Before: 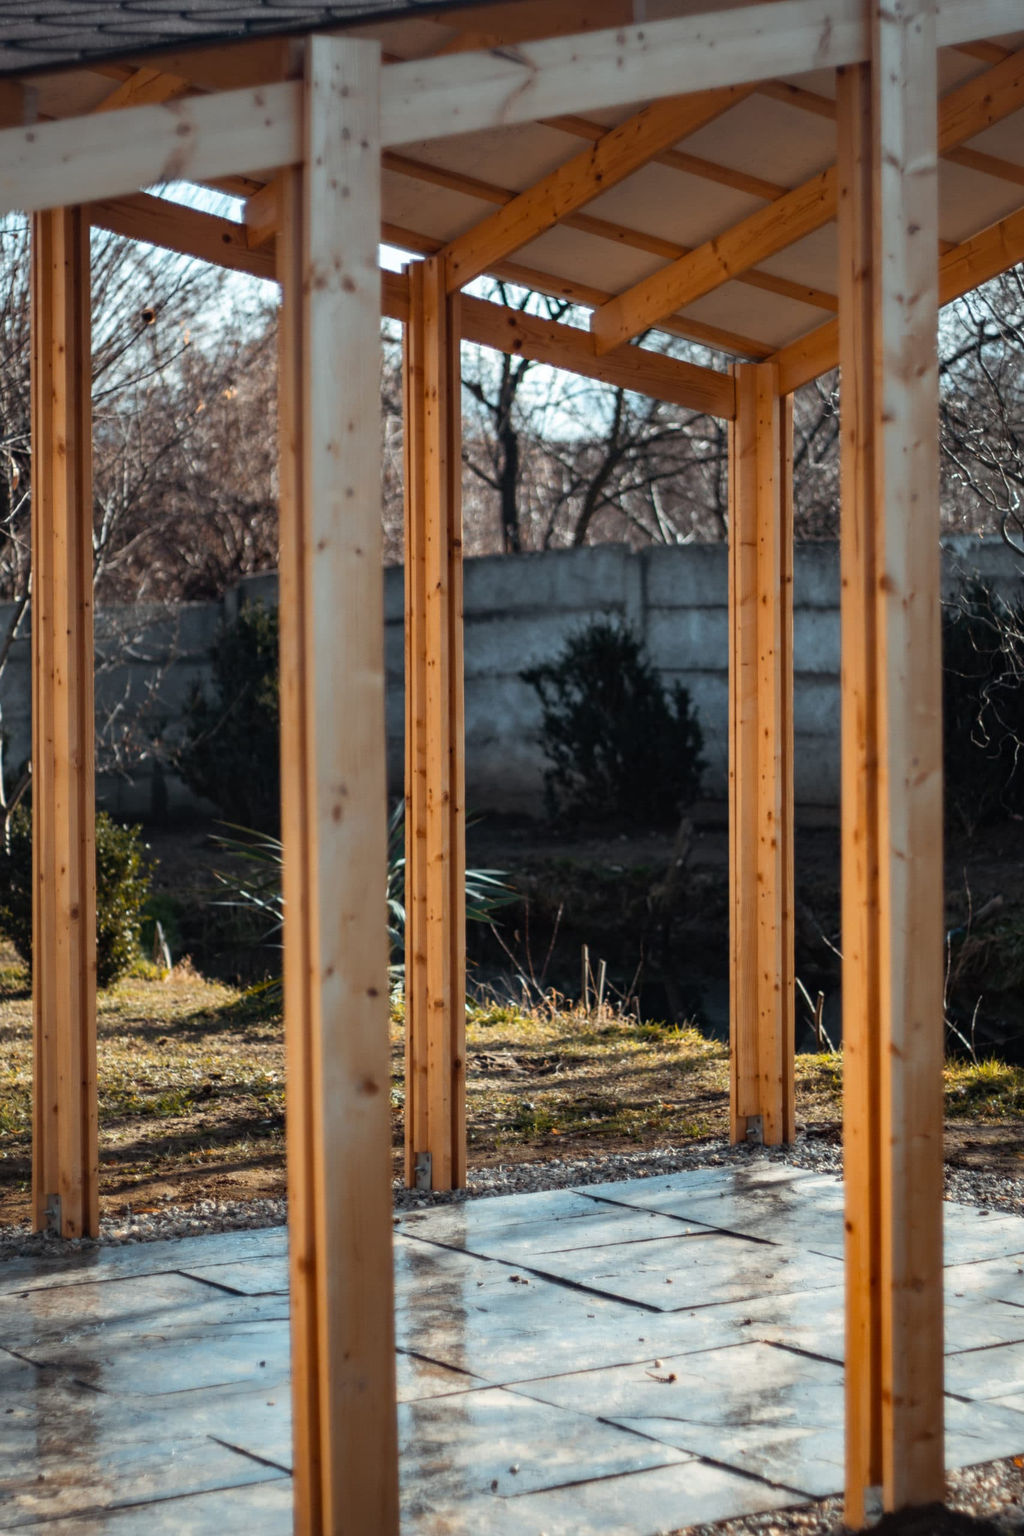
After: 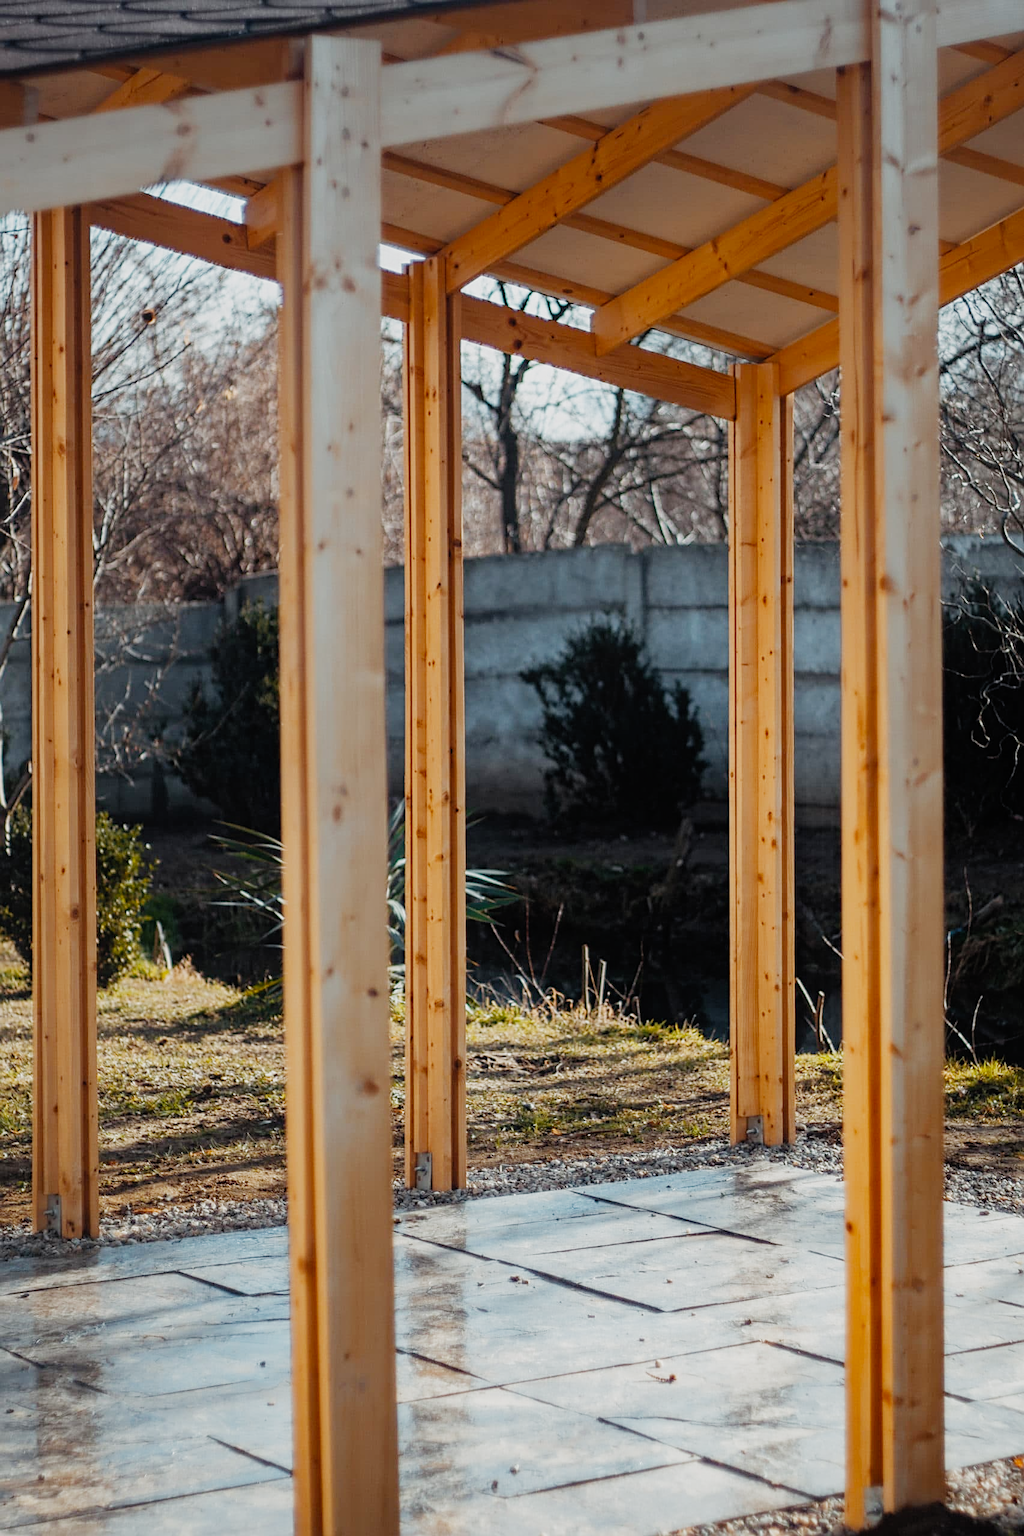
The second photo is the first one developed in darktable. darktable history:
filmic rgb: black relative exposure -7.65 EV, white relative exposure 4.56 EV, threshold 2.95 EV, hardness 3.61, contrast 1.051, preserve chrominance no, color science v5 (2021), enable highlight reconstruction true
exposure: exposure 0.6 EV, compensate highlight preservation false
sharpen: on, module defaults
contrast equalizer: y [[0.439, 0.44, 0.442, 0.457, 0.493, 0.498], [0.5 ×6], [0.5 ×6], [0 ×6], [0 ×6]]
